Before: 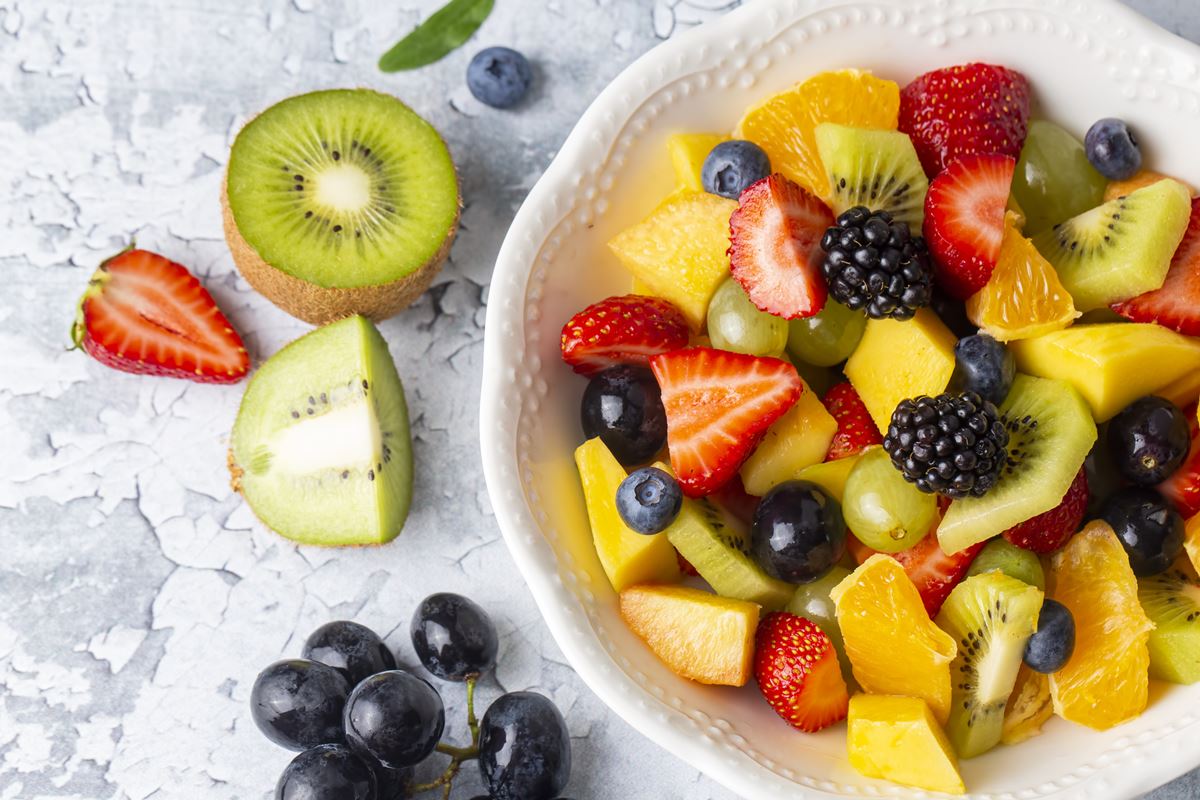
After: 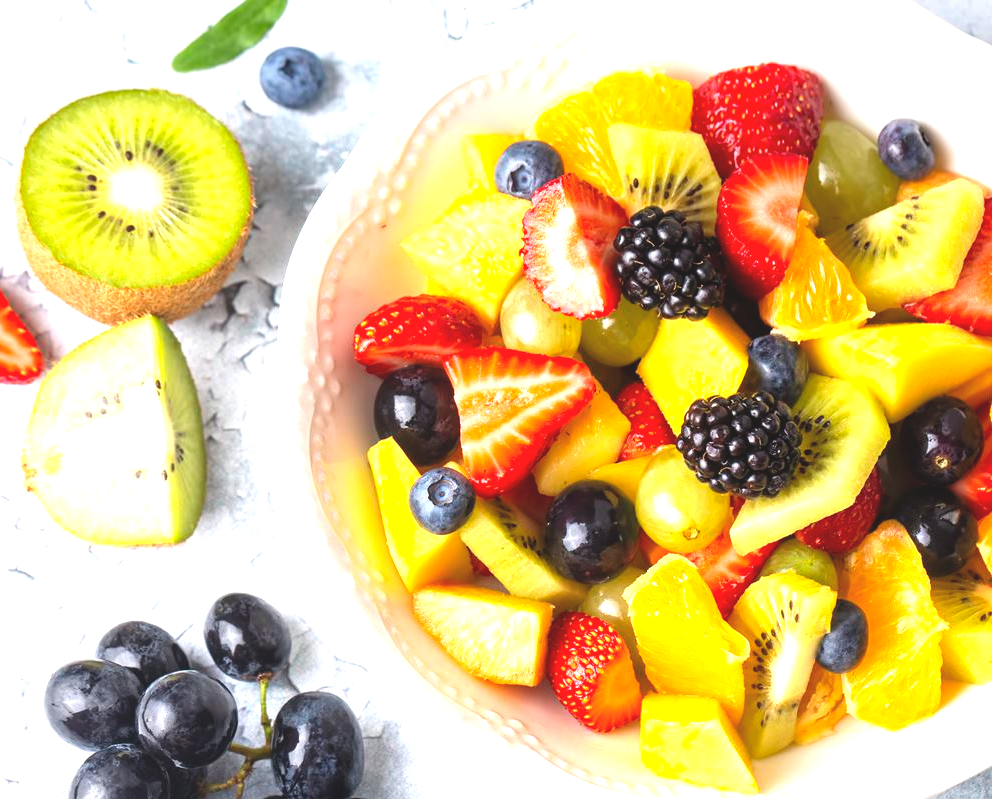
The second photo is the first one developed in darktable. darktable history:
crop: left 17.327%, bottom 0.039%
tone equalizer: edges refinement/feathering 500, mask exposure compensation -1.57 EV, preserve details no
exposure: black level correction -0.006, exposure 1 EV, compensate highlight preservation false
